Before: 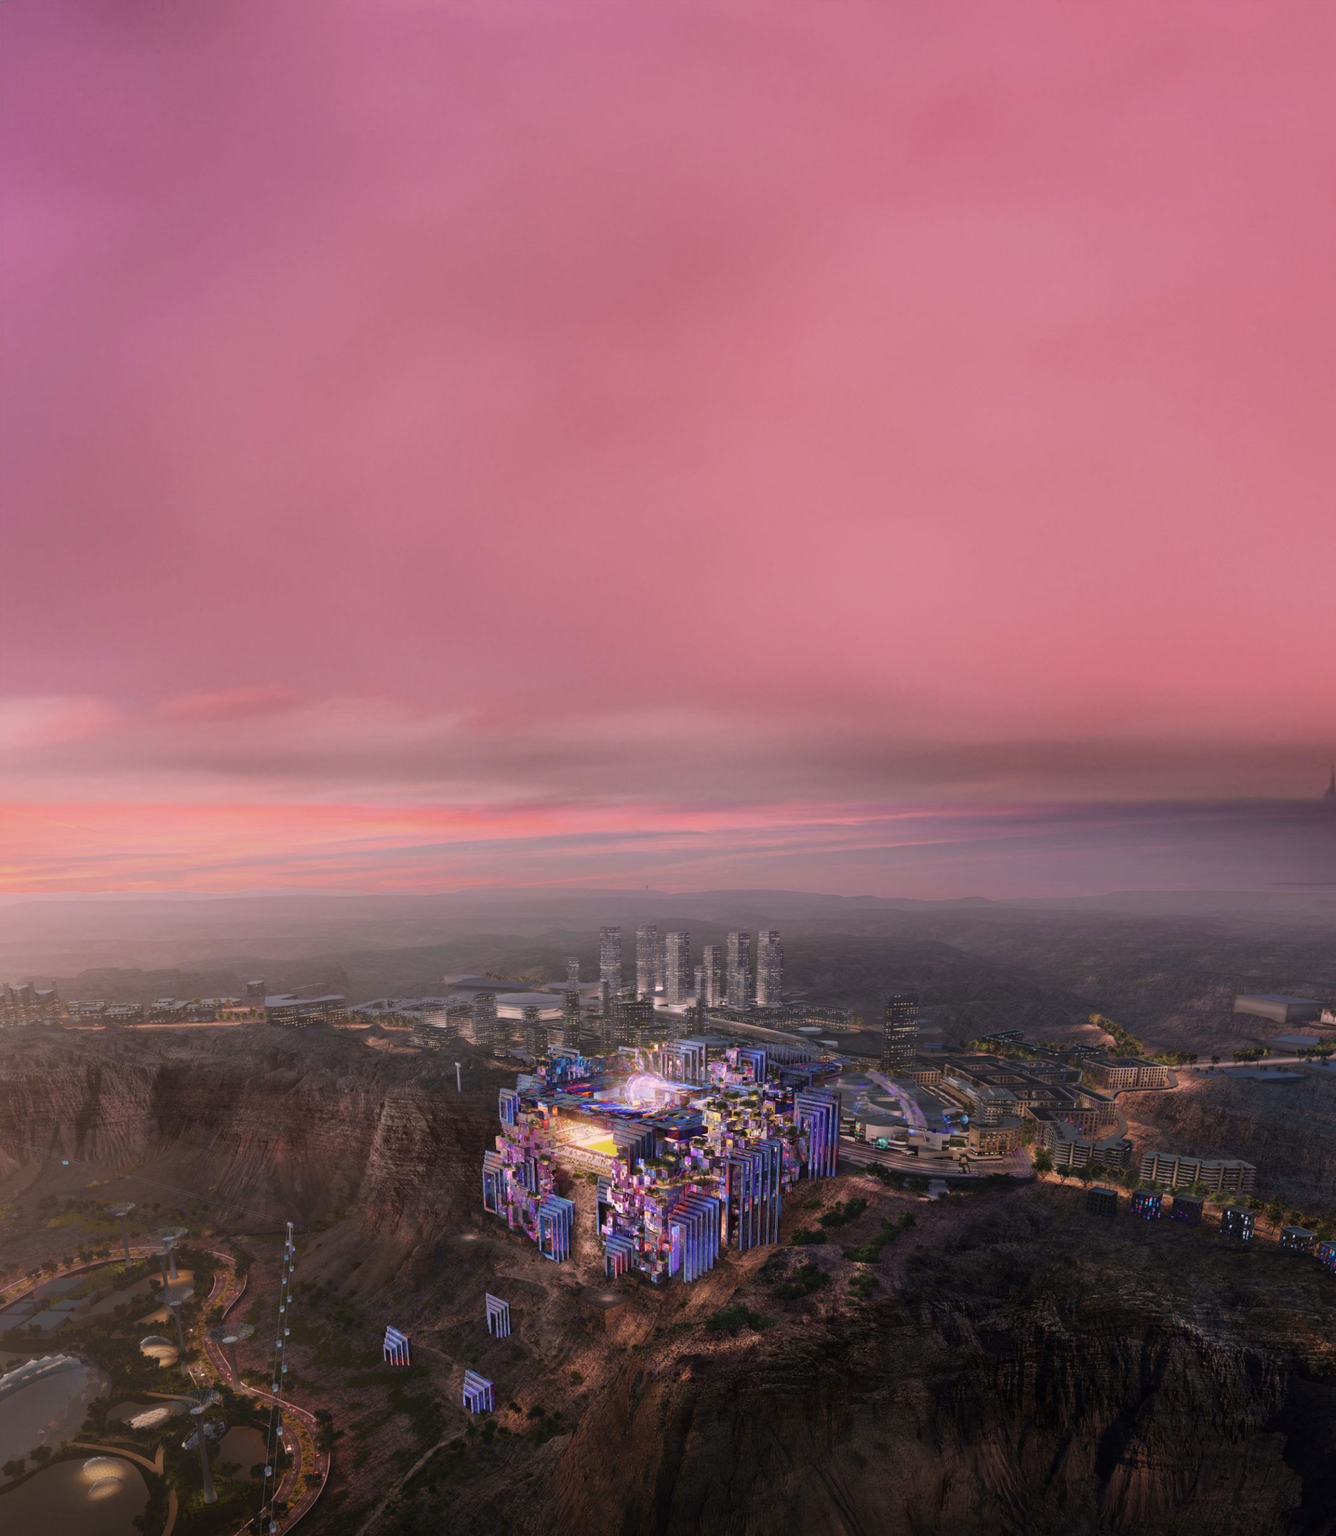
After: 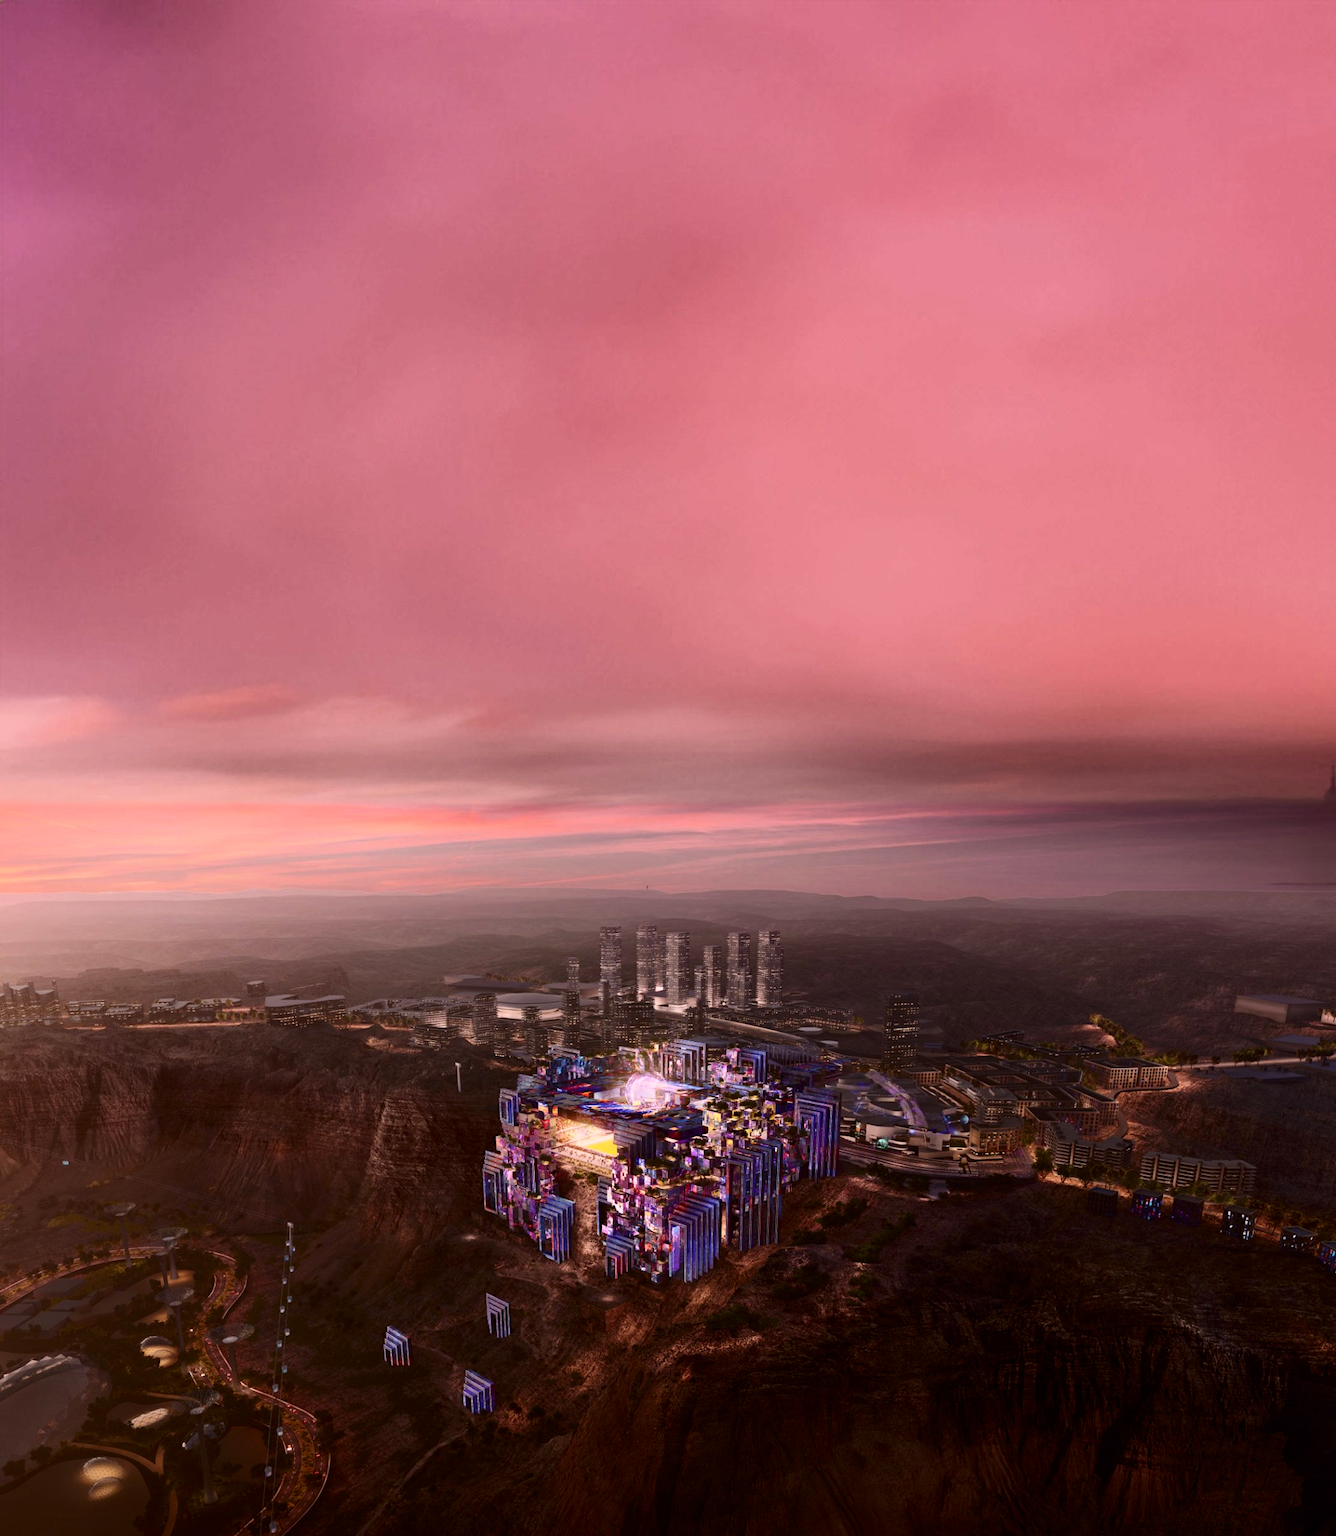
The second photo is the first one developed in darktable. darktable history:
contrast brightness saturation: contrast 0.28
rgb levels: mode RGB, independent channels, levels [[0, 0.5, 1], [0, 0.521, 1], [0, 0.536, 1]]
